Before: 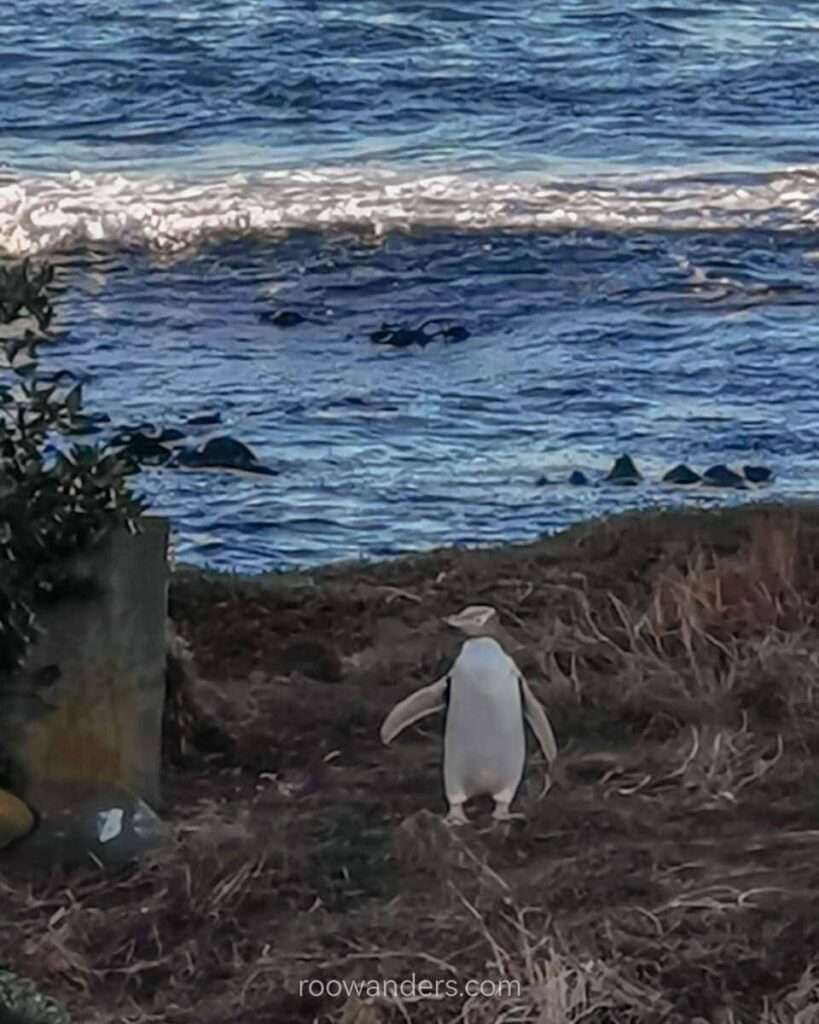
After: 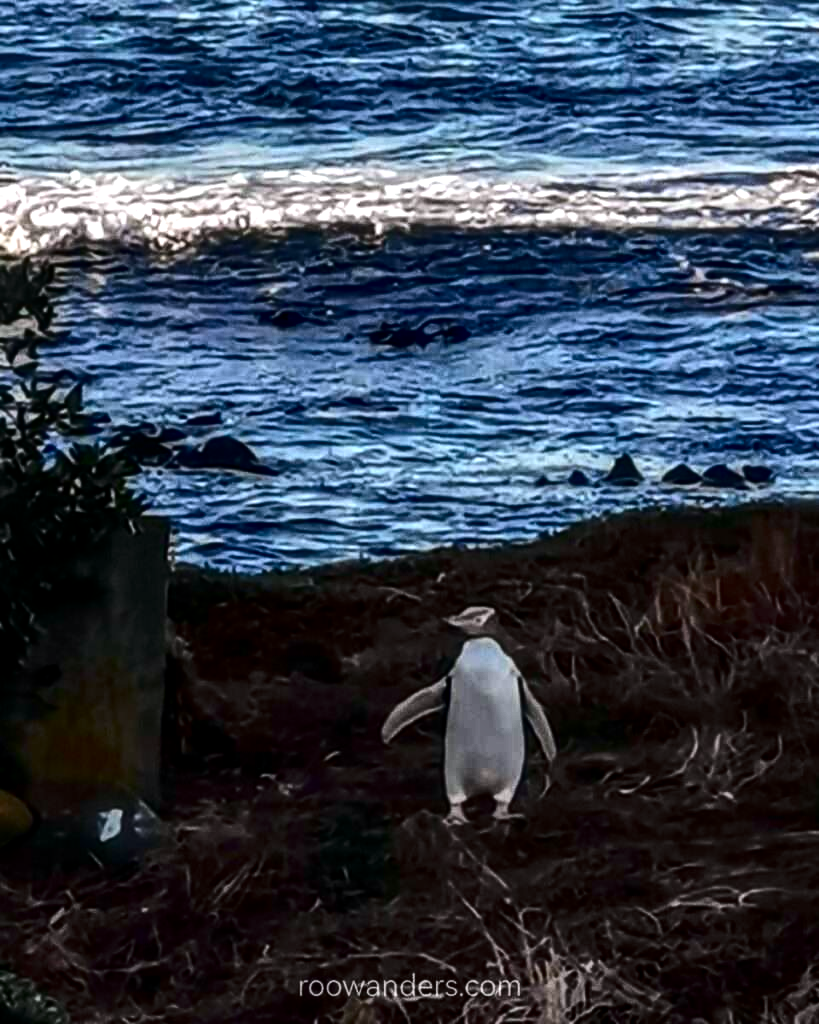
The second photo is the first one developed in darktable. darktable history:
white balance: red 0.988, blue 1.017
tone equalizer: -8 EV -0.75 EV, -7 EV -0.7 EV, -6 EV -0.6 EV, -5 EV -0.4 EV, -3 EV 0.4 EV, -2 EV 0.6 EV, -1 EV 0.7 EV, +0 EV 0.75 EV, edges refinement/feathering 500, mask exposure compensation -1.57 EV, preserve details no
local contrast: on, module defaults
contrast brightness saturation: contrast 0.19, brightness -0.24, saturation 0.11
